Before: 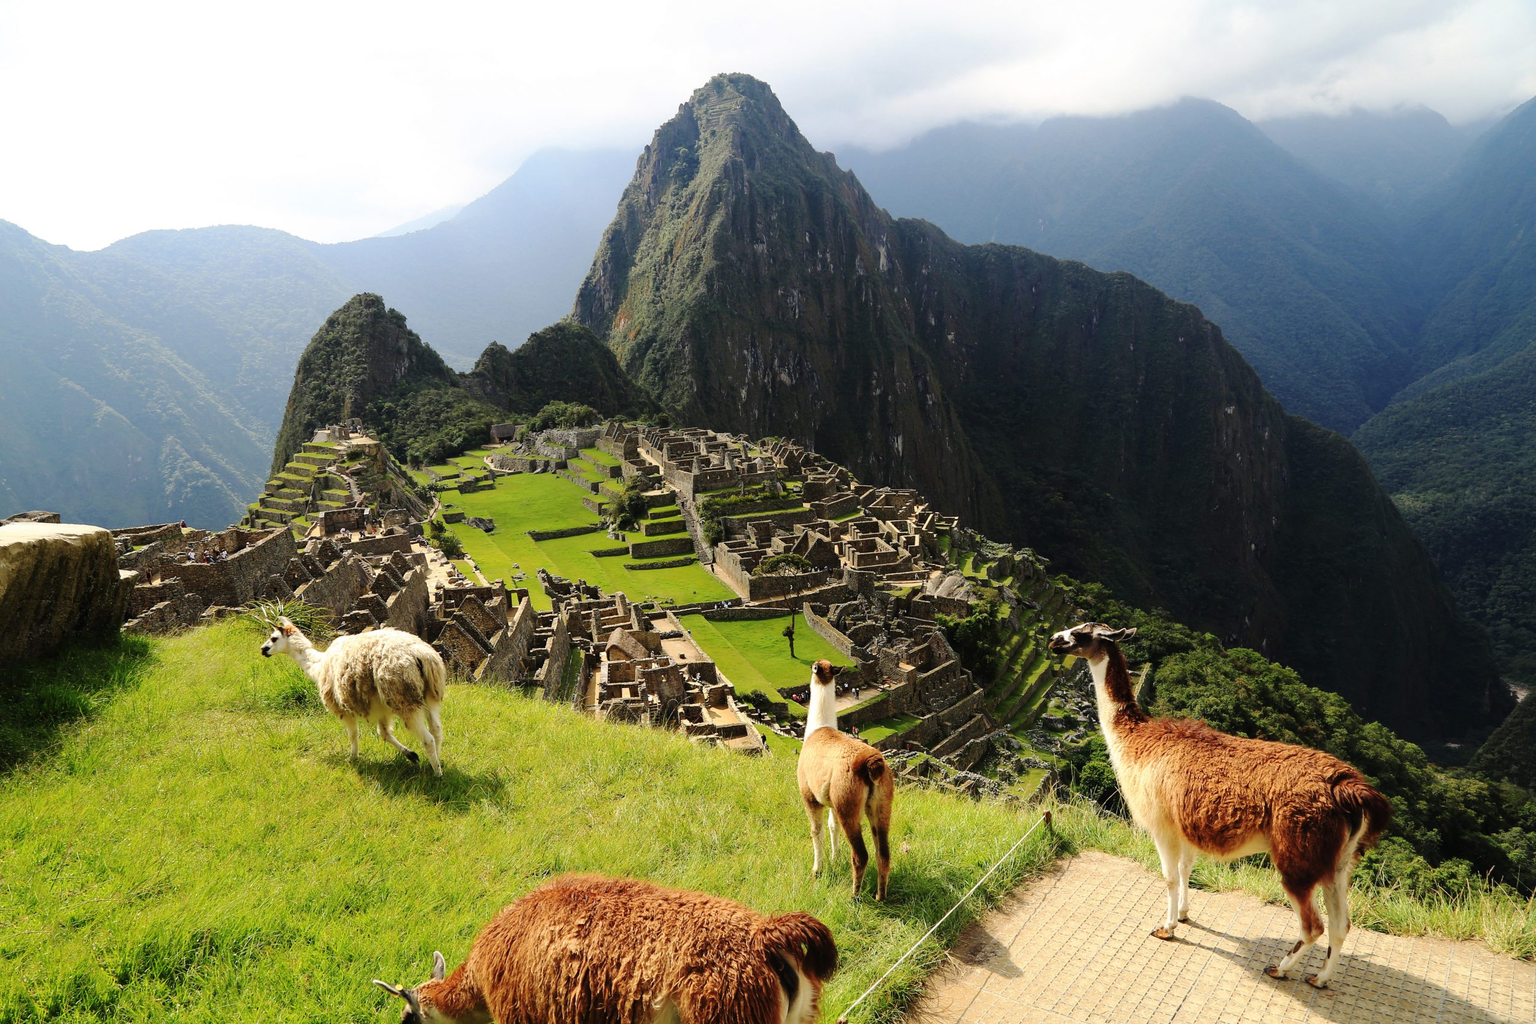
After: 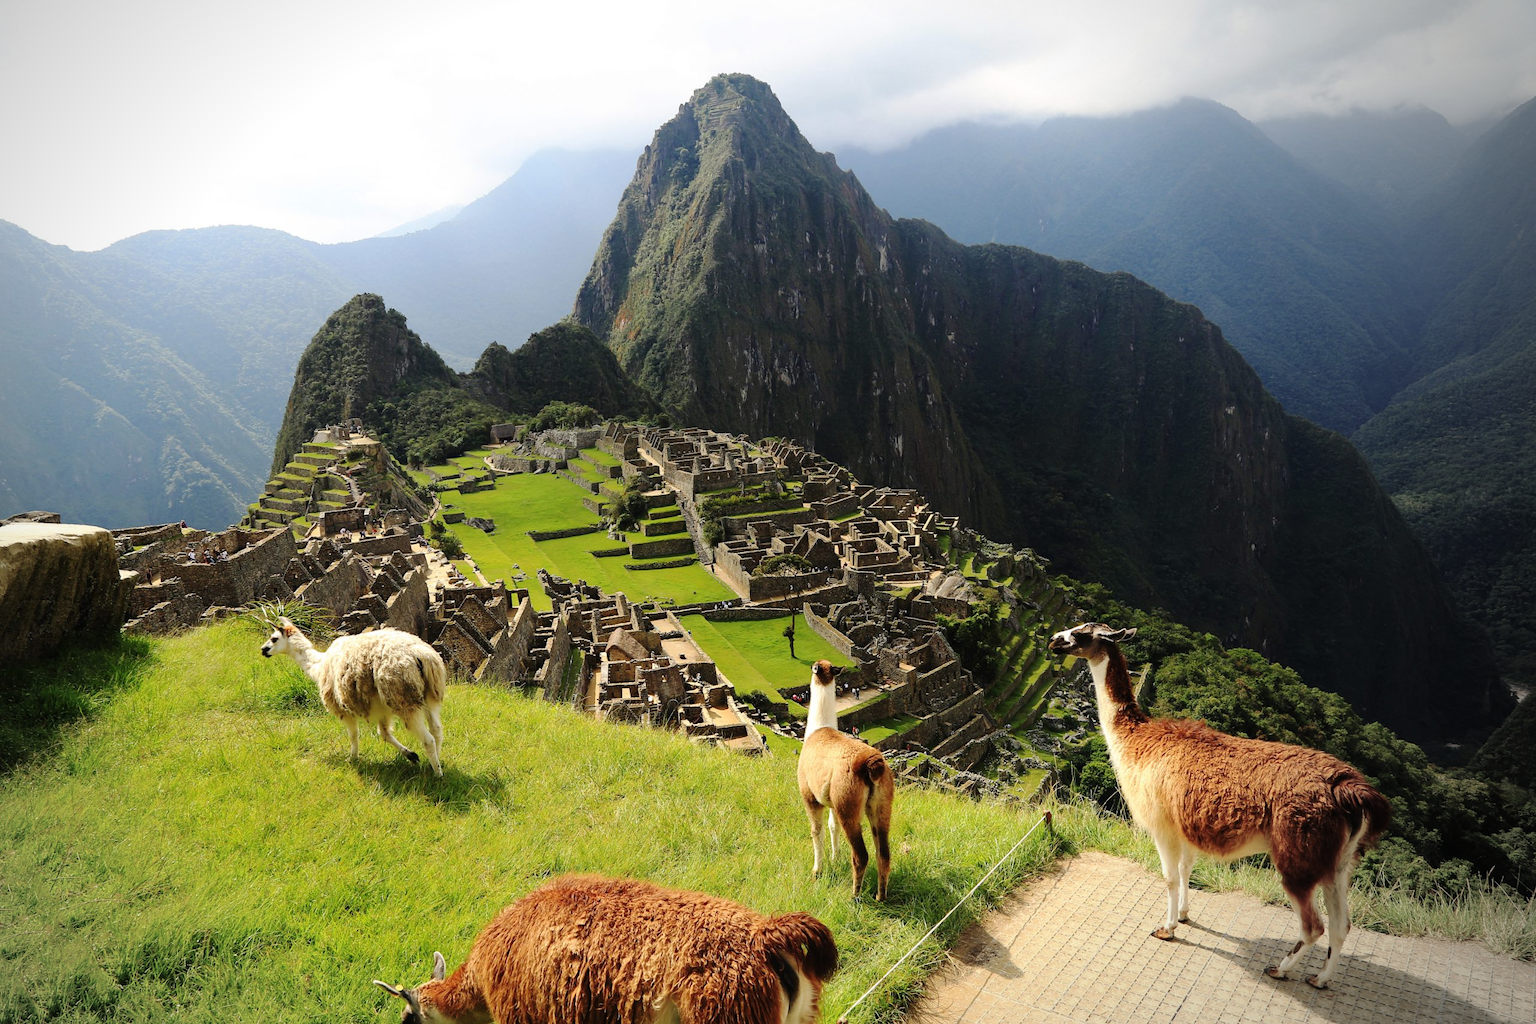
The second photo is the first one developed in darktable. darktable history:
vignetting: fall-off start 74.76%, center (-0.121, -0.006), width/height ratio 1.089
